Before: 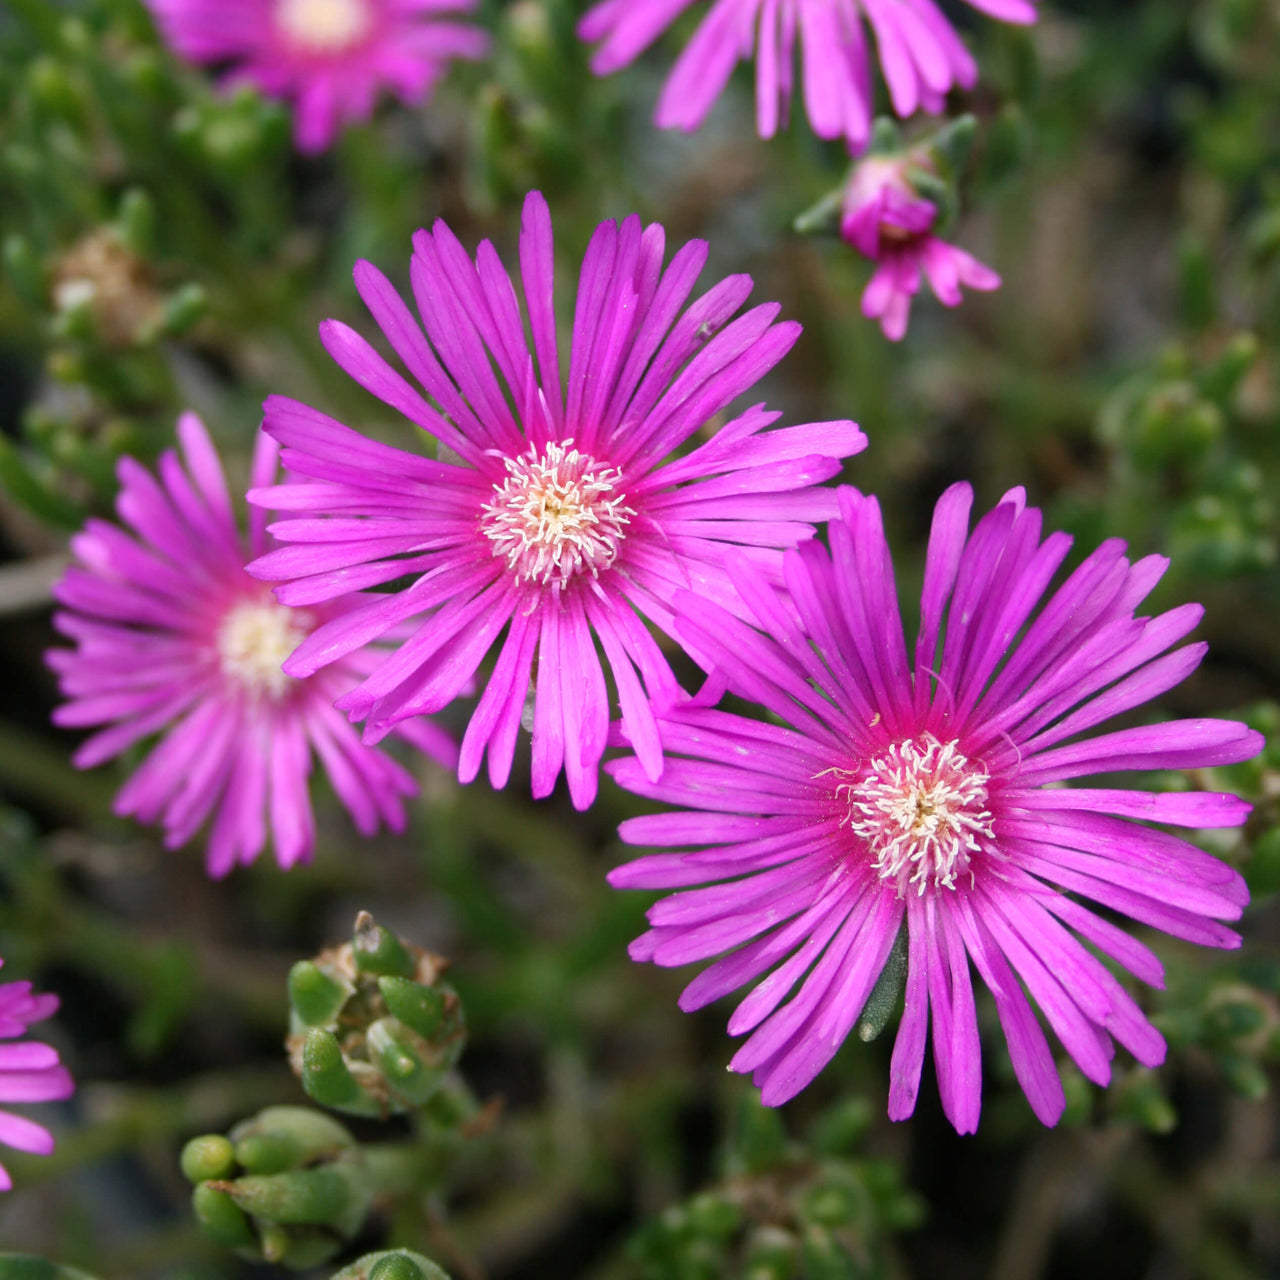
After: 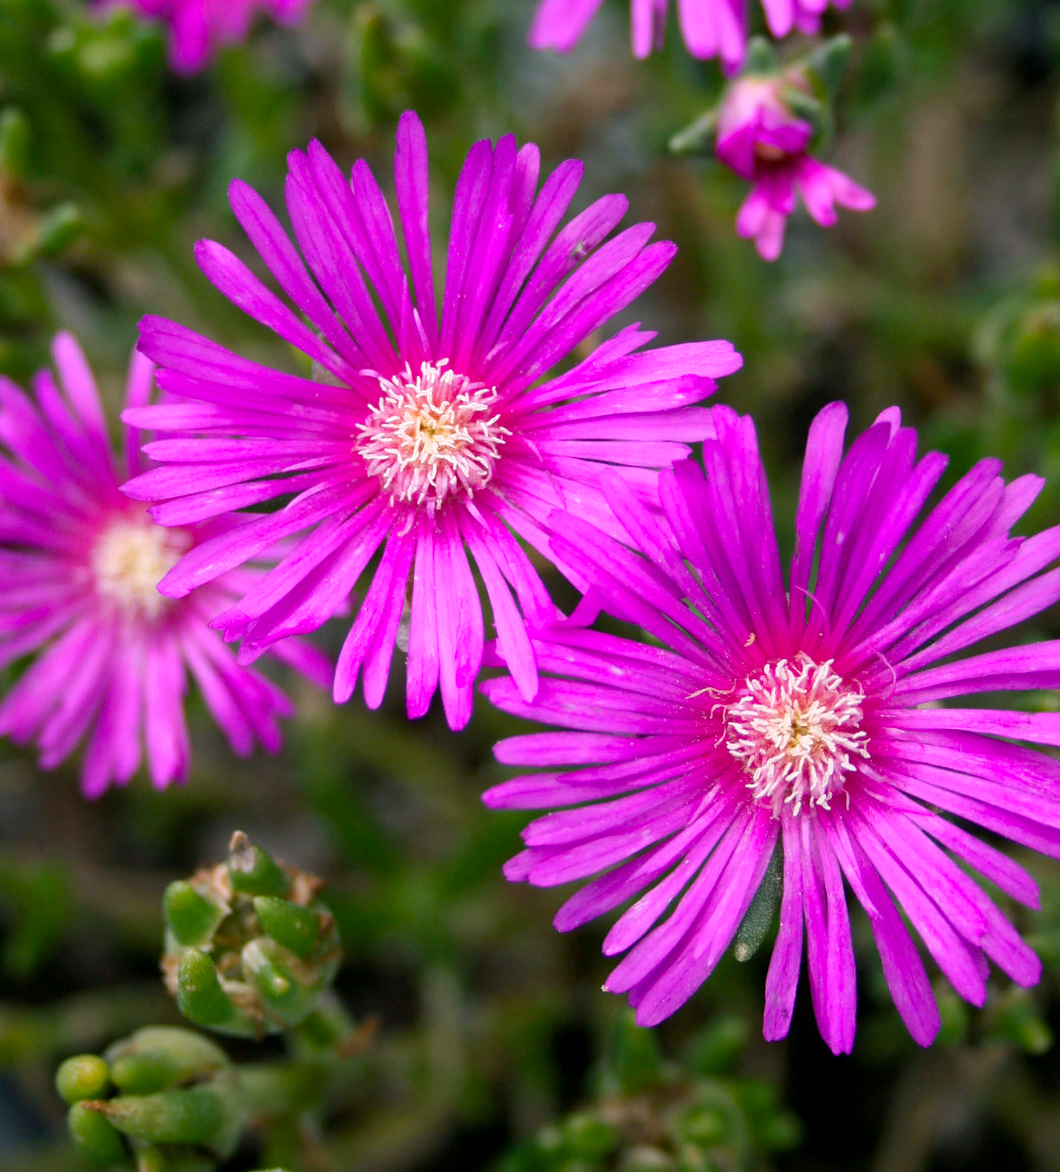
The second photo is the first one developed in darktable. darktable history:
crop: left 9.807%, top 6.259%, right 7.334%, bottom 2.177%
color balance rgb: shadows lift › chroma 2%, shadows lift › hue 217.2°, power › chroma 0.25%, power › hue 60°, highlights gain › chroma 1.5%, highlights gain › hue 309.6°, global offset › luminance -0.25%, perceptual saturation grading › global saturation 15%, global vibrance 15%
